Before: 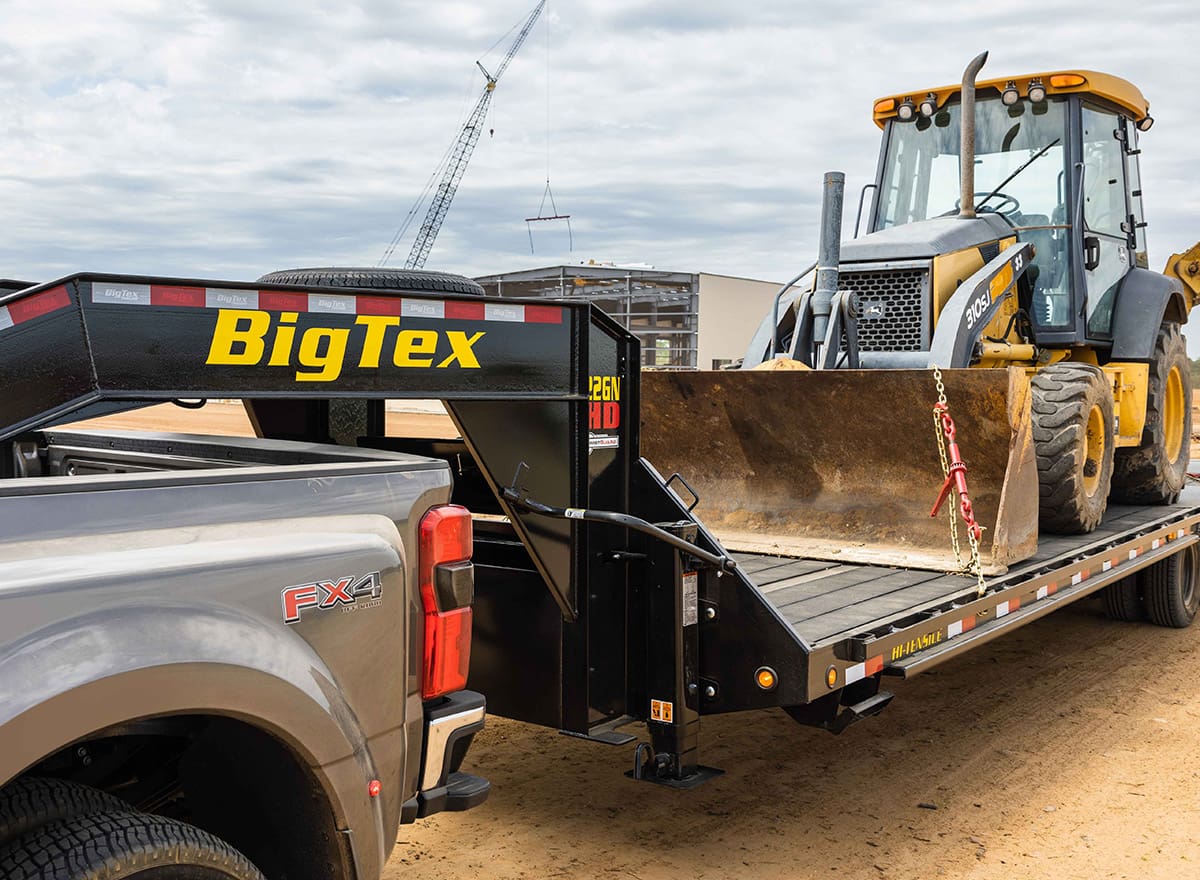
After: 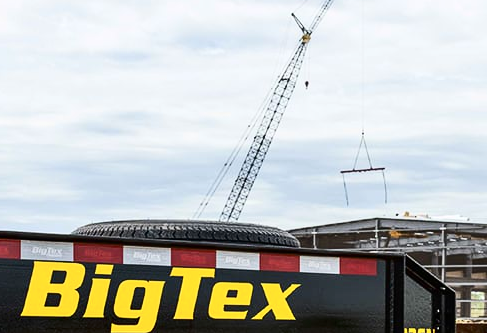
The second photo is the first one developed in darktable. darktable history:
contrast brightness saturation: contrast 0.28
crop: left 15.452%, top 5.459%, right 43.956%, bottom 56.62%
